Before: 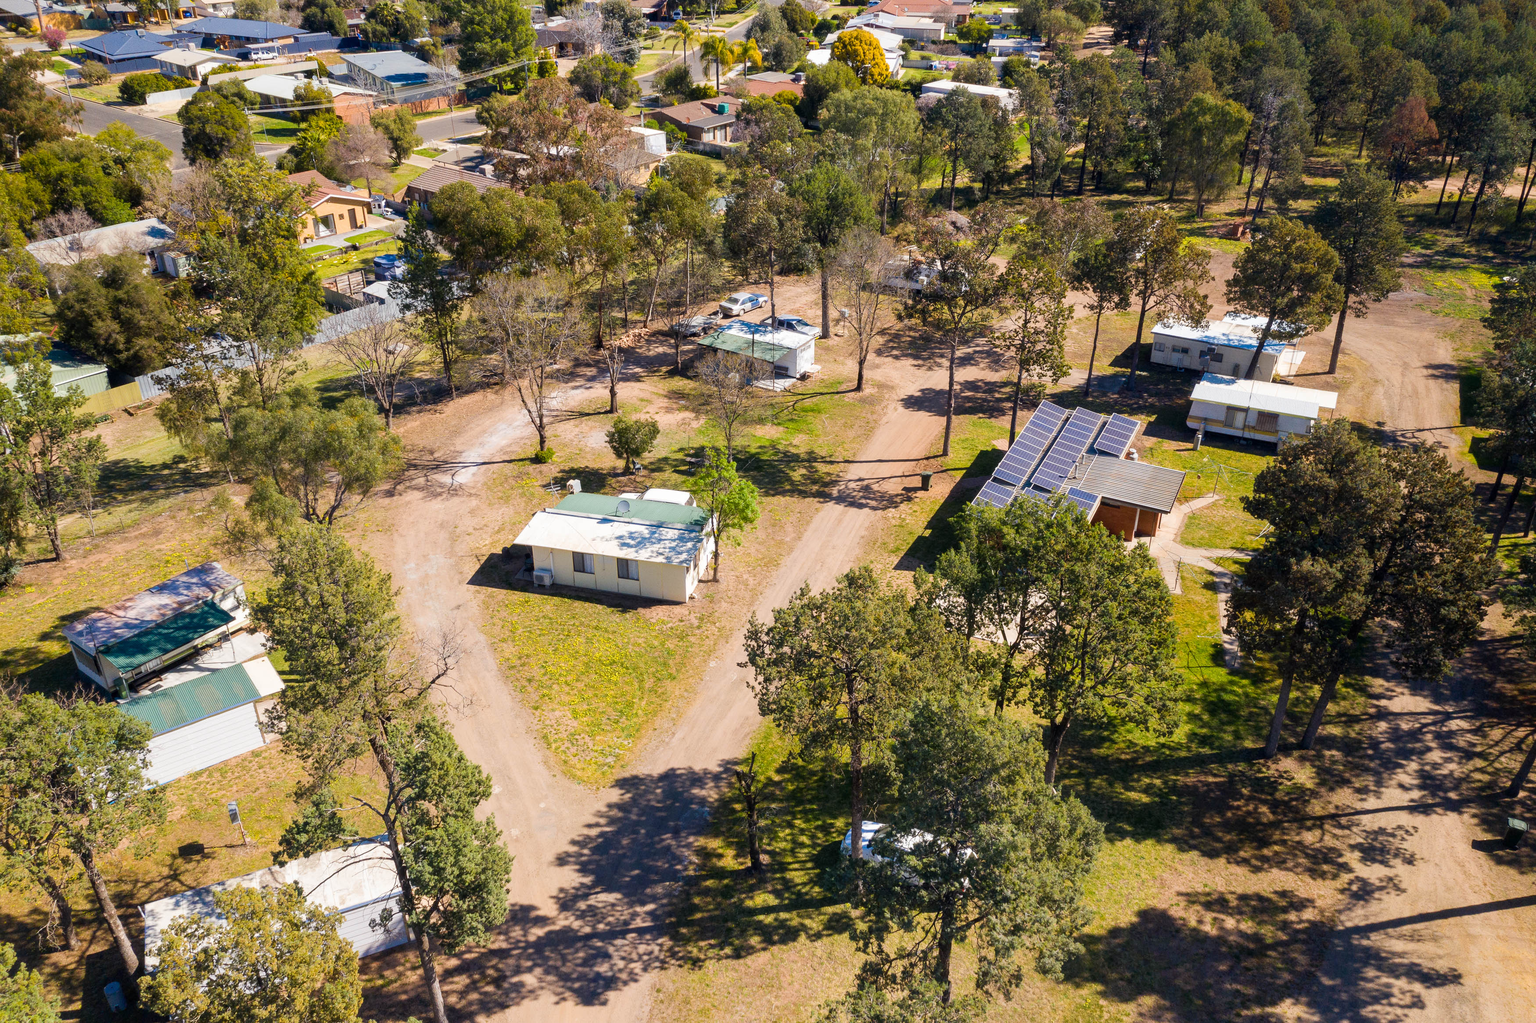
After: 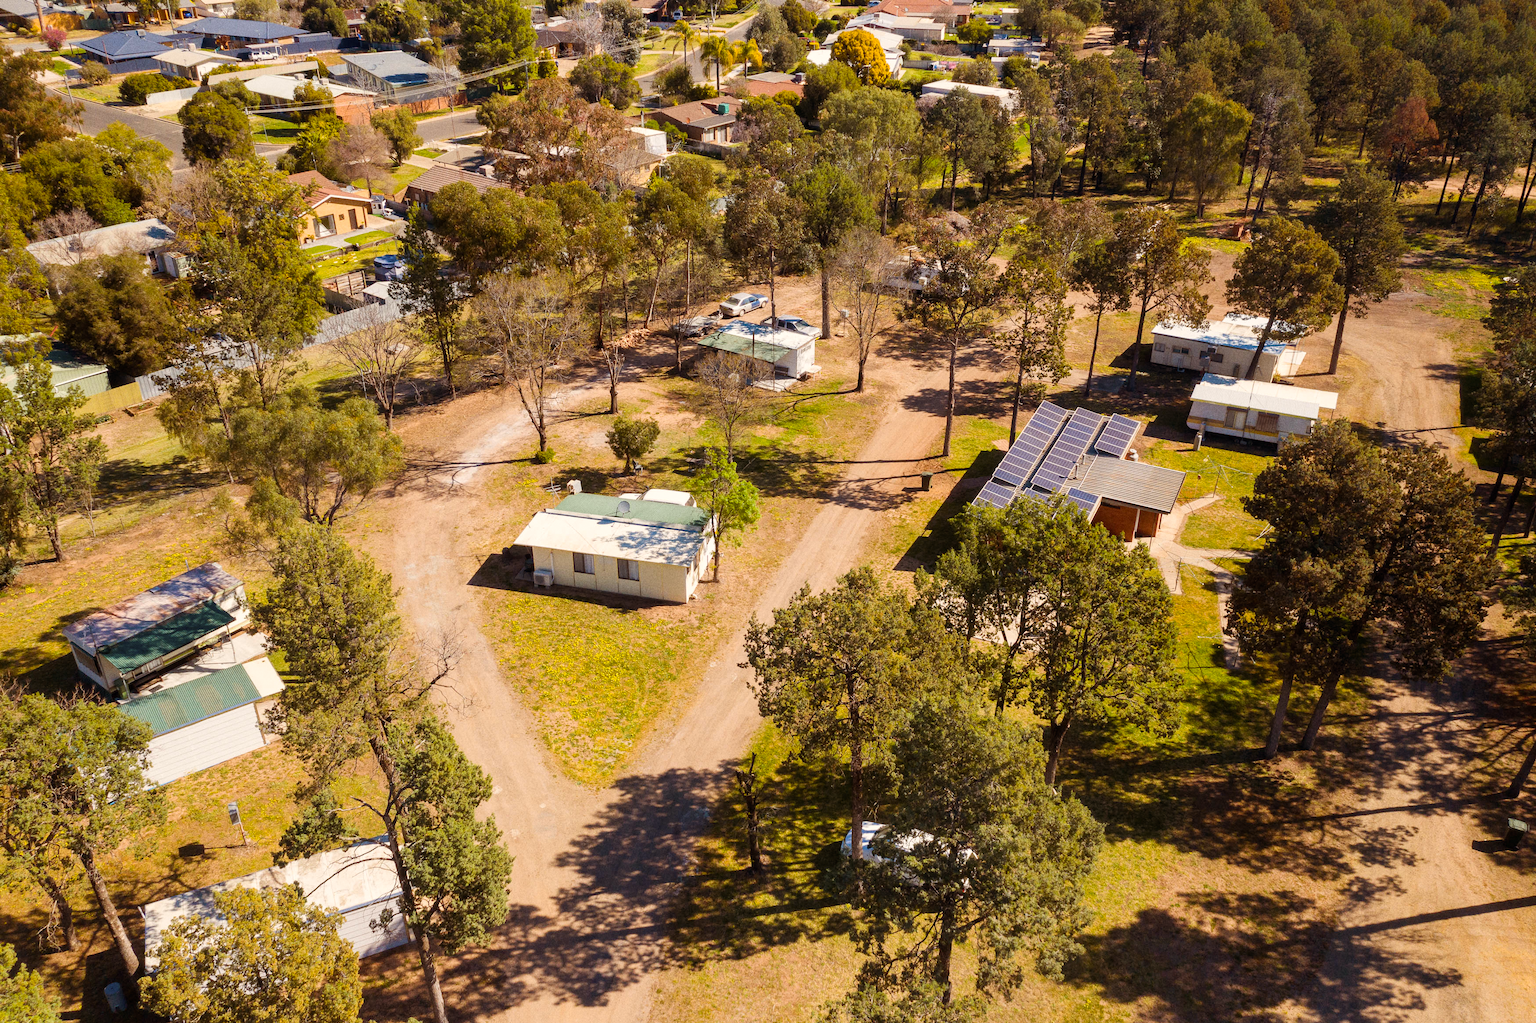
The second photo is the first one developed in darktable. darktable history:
color balance rgb: shadows lift › chroma 4.41%, shadows lift › hue 27°, power › chroma 2.5%, power › hue 70°, highlights gain › chroma 1%, highlights gain › hue 27°, saturation formula JzAzBz (2021)
exposure: black level correction 0, compensate exposure bias true, compensate highlight preservation false
grain: coarseness 7.08 ISO, strength 21.67%, mid-tones bias 59.58%
